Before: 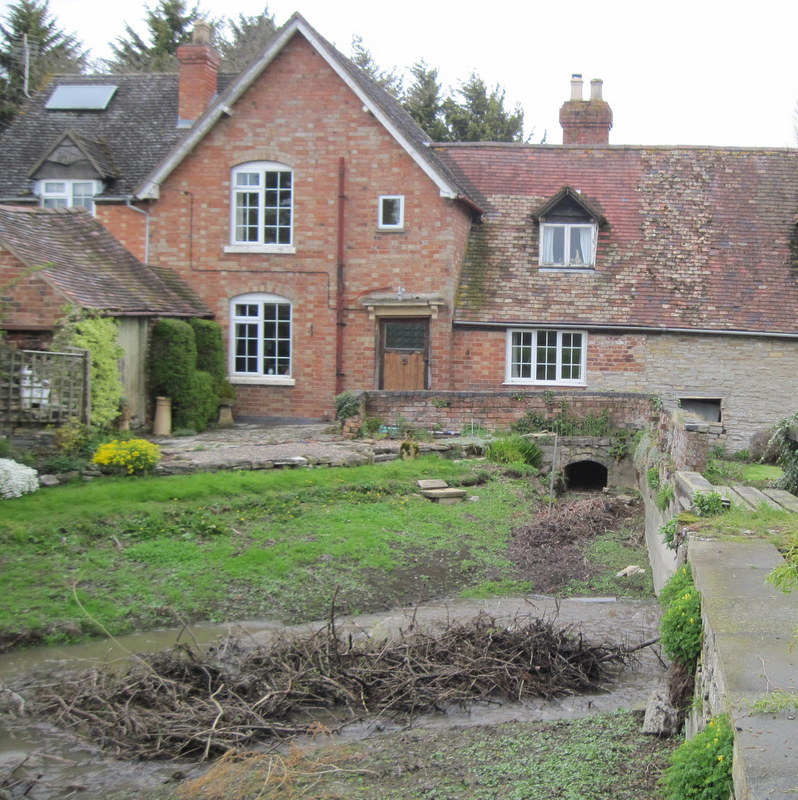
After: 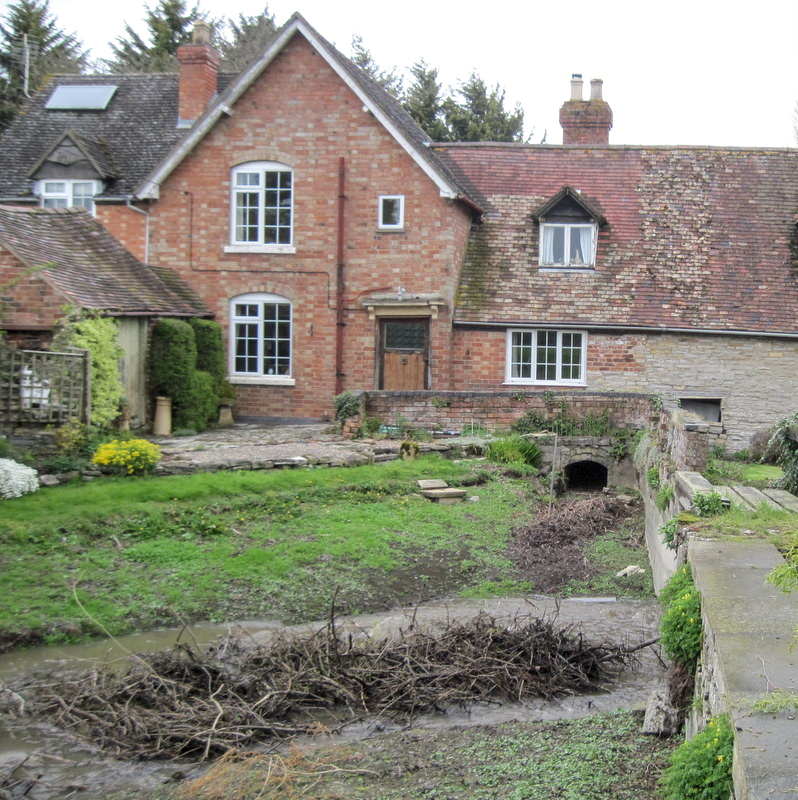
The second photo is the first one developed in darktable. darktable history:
local contrast: detail 130%
exposure: exposure -0.021 EV, compensate highlight preservation false
